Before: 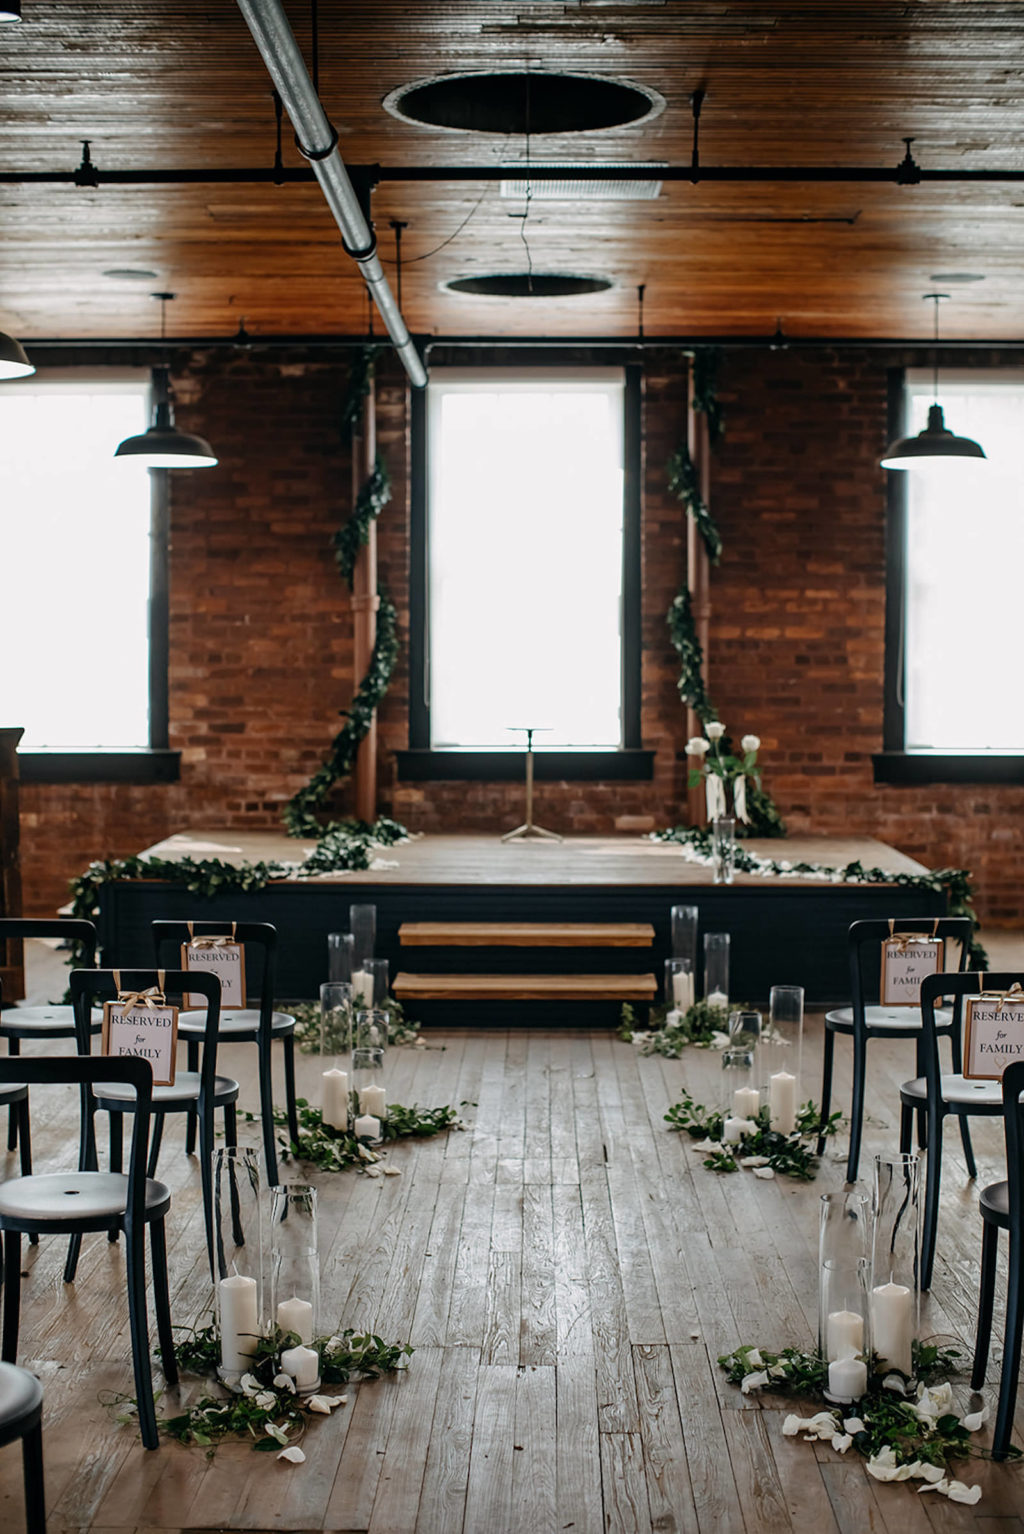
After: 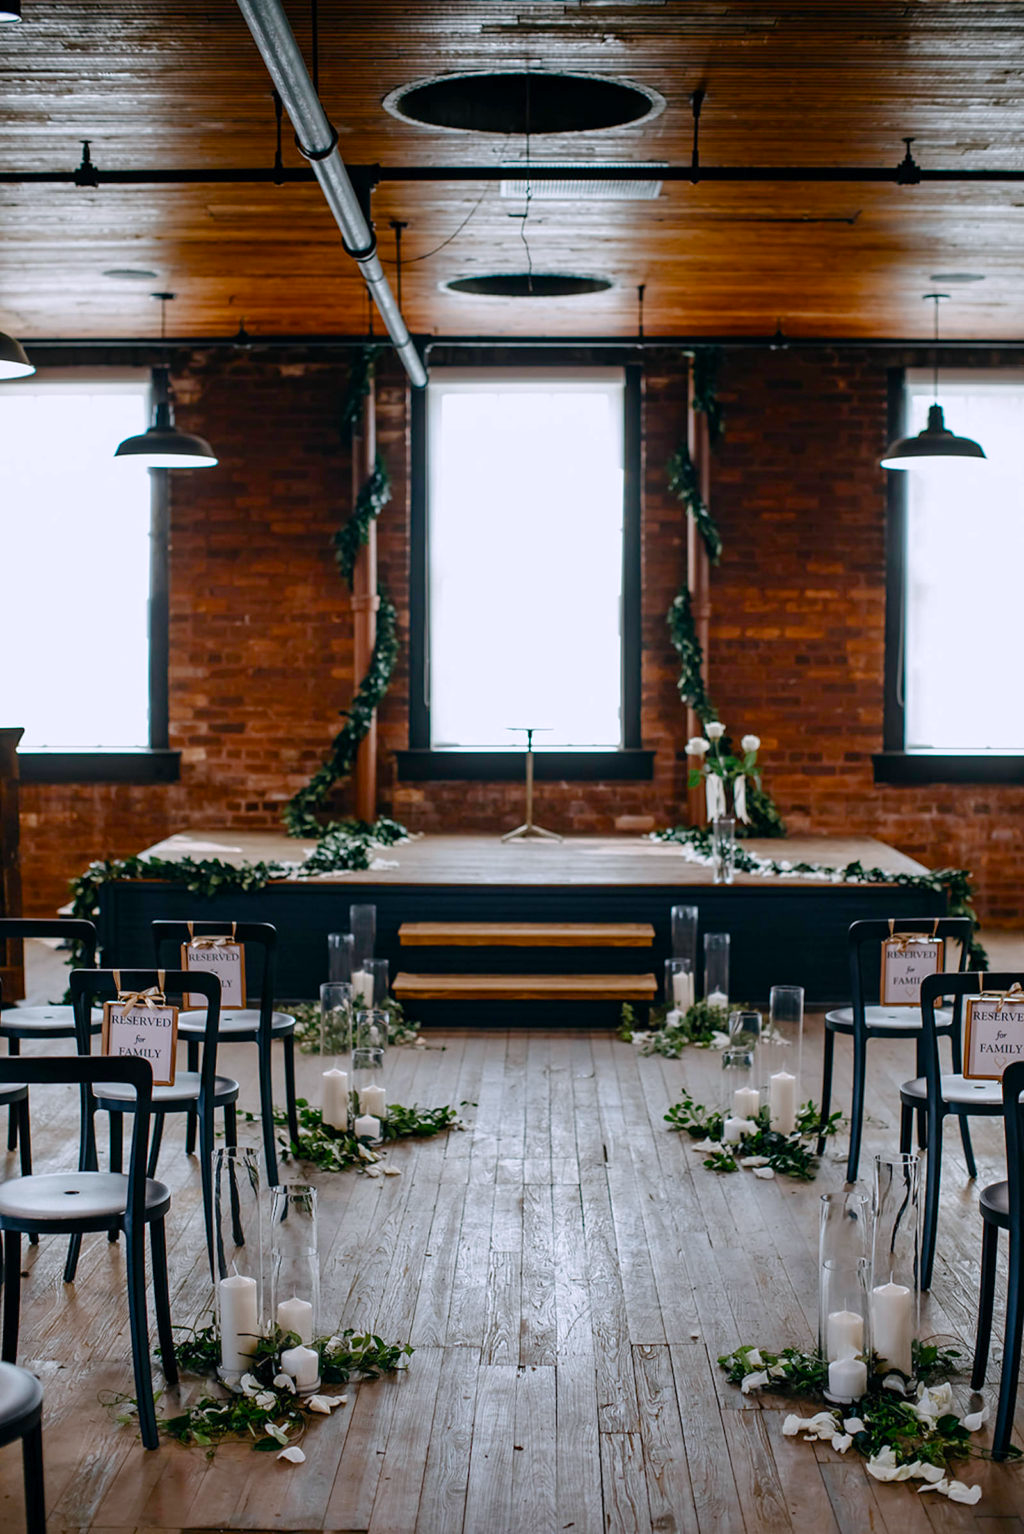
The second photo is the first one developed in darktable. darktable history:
color calibration: illuminant as shot in camera, x 0.358, y 0.373, temperature 4628.91 K
color balance rgb: perceptual saturation grading › global saturation 20%, perceptual saturation grading › highlights -25%, perceptual saturation grading › shadows 50%
